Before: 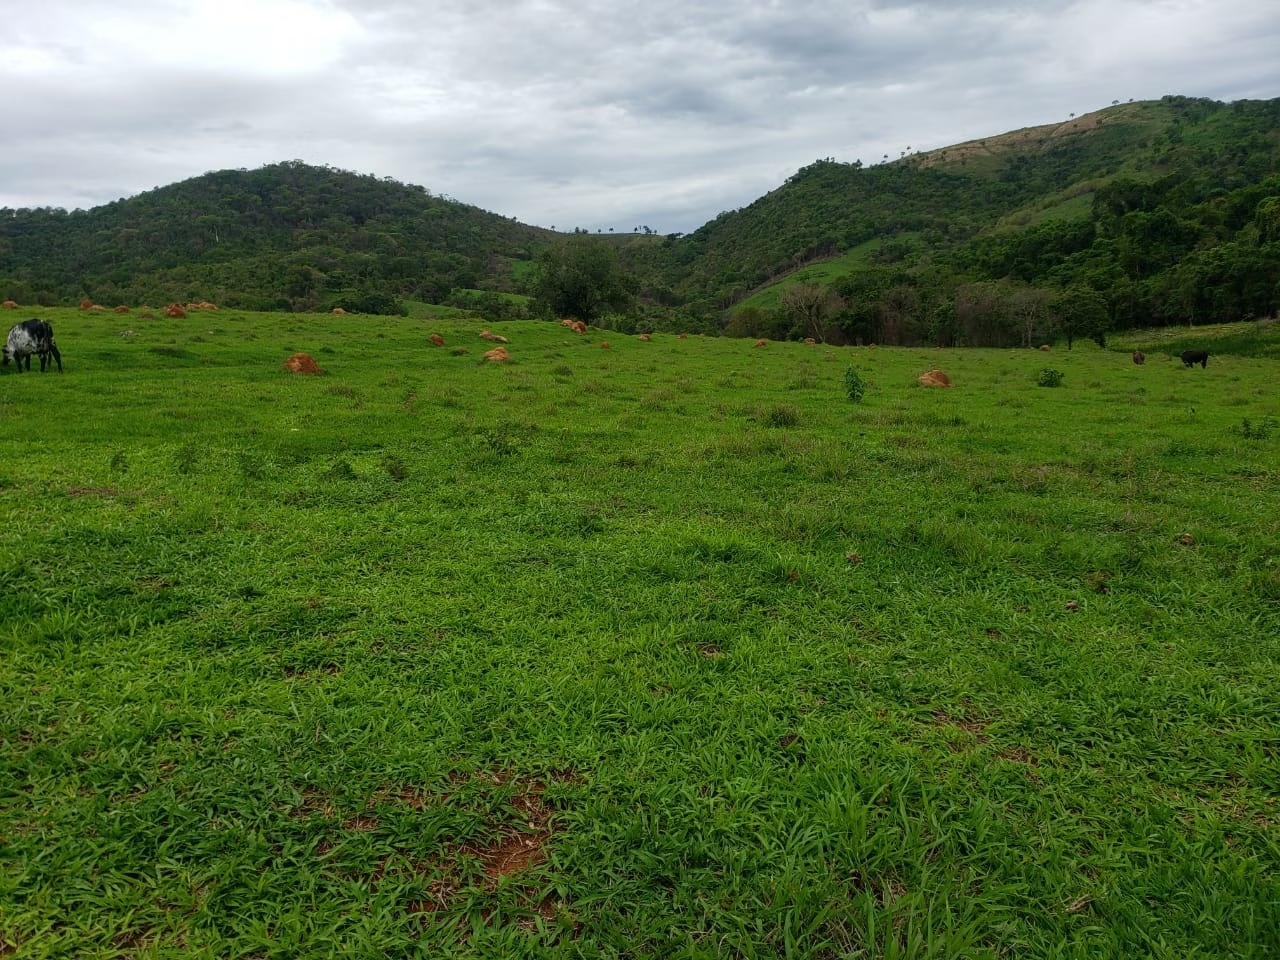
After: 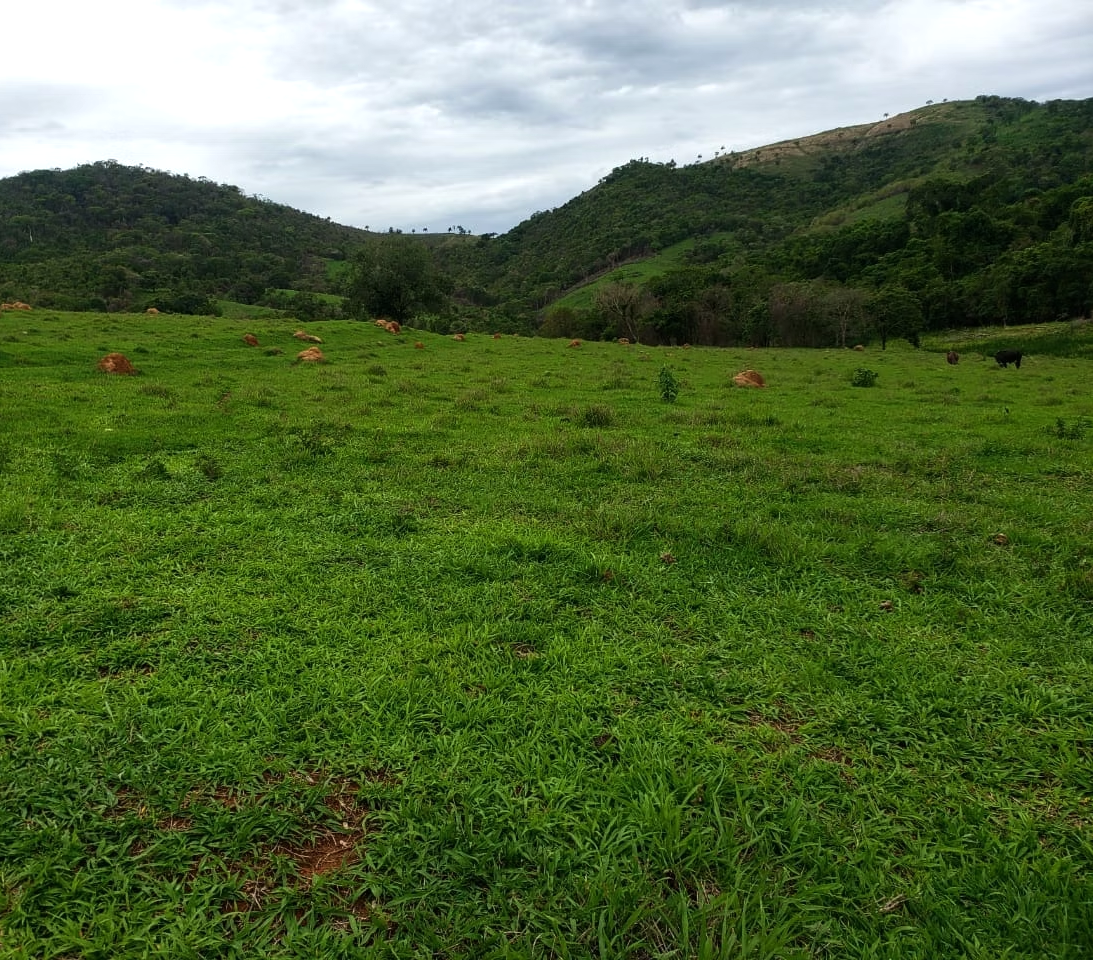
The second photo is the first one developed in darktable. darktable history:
crop and rotate: left 14.562%
tone equalizer: -8 EV -0.415 EV, -7 EV -0.394 EV, -6 EV -0.362 EV, -5 EV -0.257 EV, -3 EV 0.193 EV, -2 EV 0.339 EV, -1 EV 0.412 EV, +0 EV 0.435 EV, edges refinement/feathering 500, mask exposure compensation -1.57 EV, preserve details no
